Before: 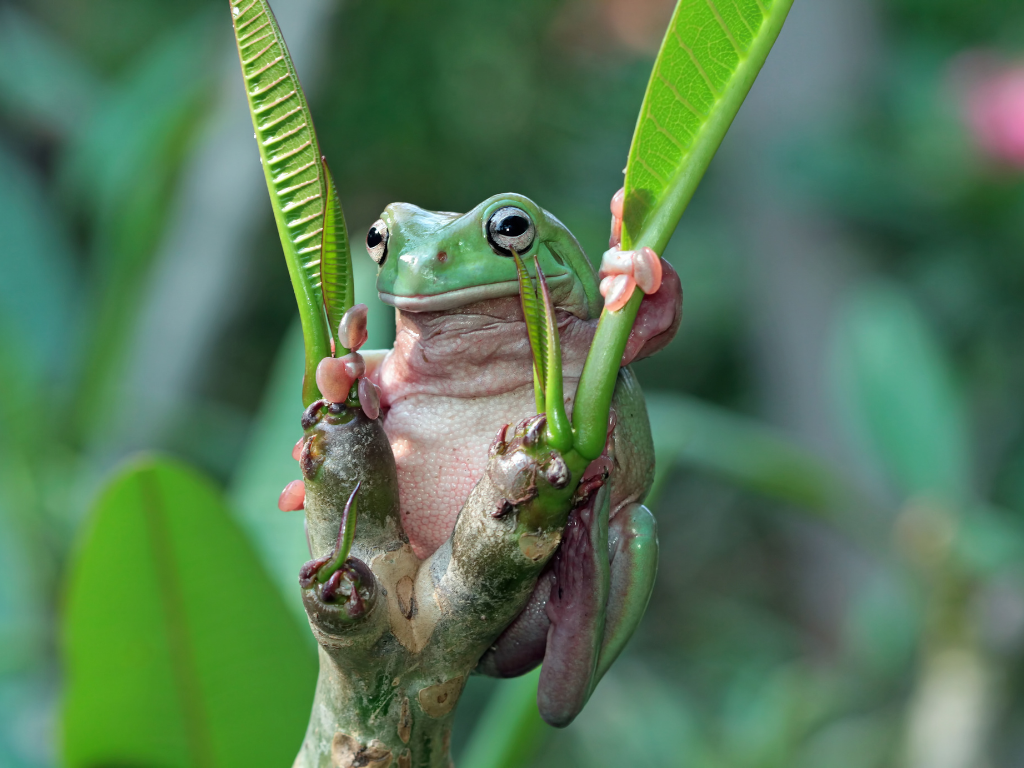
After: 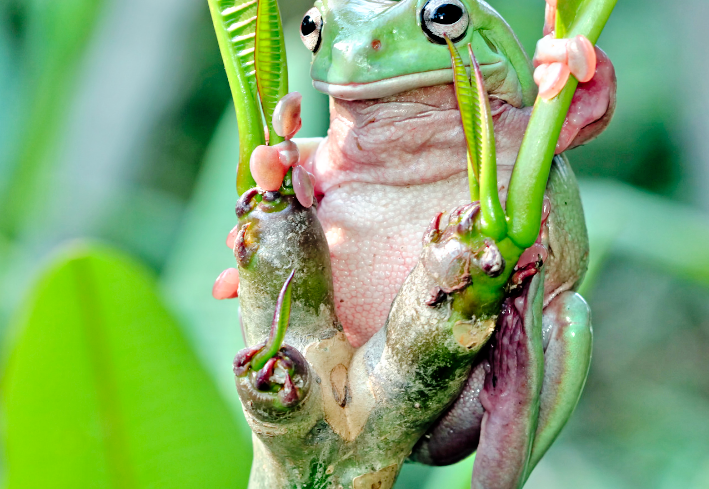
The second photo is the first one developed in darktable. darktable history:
tone equalizer: -7 EV 0.15 EV, -6 EV 0.6 EV, -5 EV 1.15 EV, -4 EV 1.33 EV, -3 EV 1.15 EV, -2 EV 0.6 EV, -1 EV 0.15 EV, mask exposure compensation -0.5 EV
tone curve: curves: ch0 [(0, 0) (0.003, 0) (0.011, 0.001) (0.025, 0.001) (0.044, 0.003) (0.069, 0.009) (0.1, 0.018) (0.136, 0.032) (0.177, 0.074) (0.224, 0.13) (0.277, 0.218) (0.335, 0.321) (0.399, 0.425) (0.468, 0.523) (0.543, 0.617) (0.623, 0.708) (0.709, 0.789) (0.801, 0.873) (0.898, 0.967) (1, 1)], preserve colors none
crop: left 6.488%, top 27.668%, right 24.183%, bottom 8.656%
